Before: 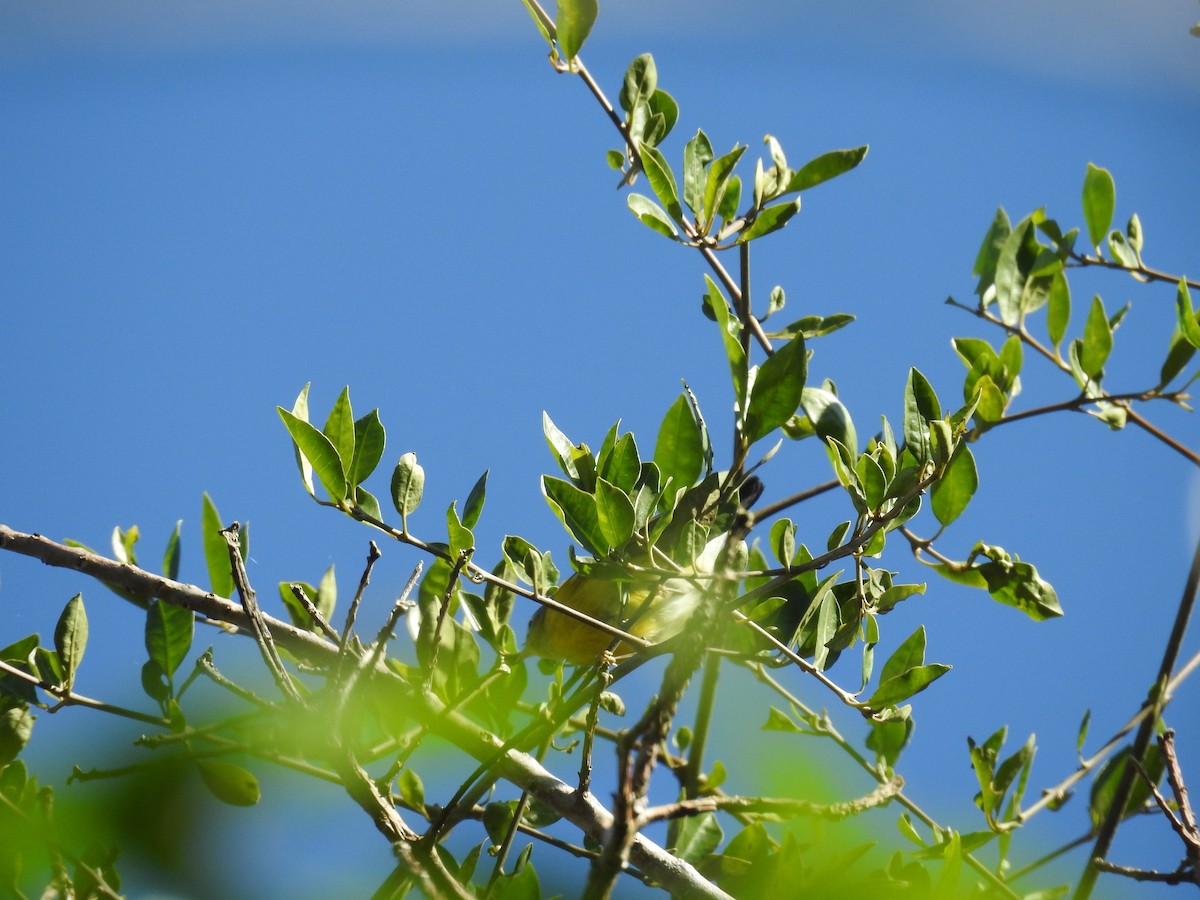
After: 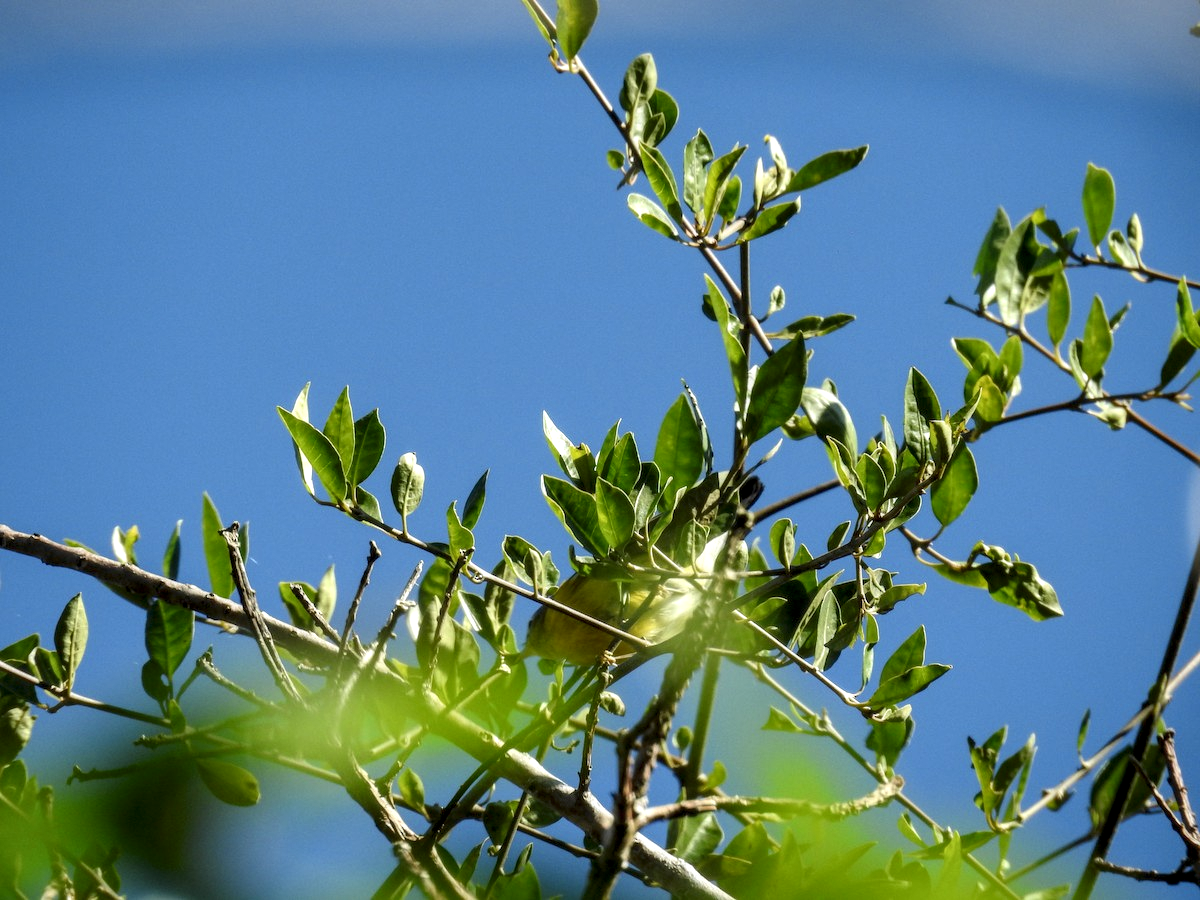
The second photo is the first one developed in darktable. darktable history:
shadows and highlights: shadows 24.99, white point adjustment -2.85, highlights -29.99
color correction: highlights b* -0.035
local contrast: detail 161%
